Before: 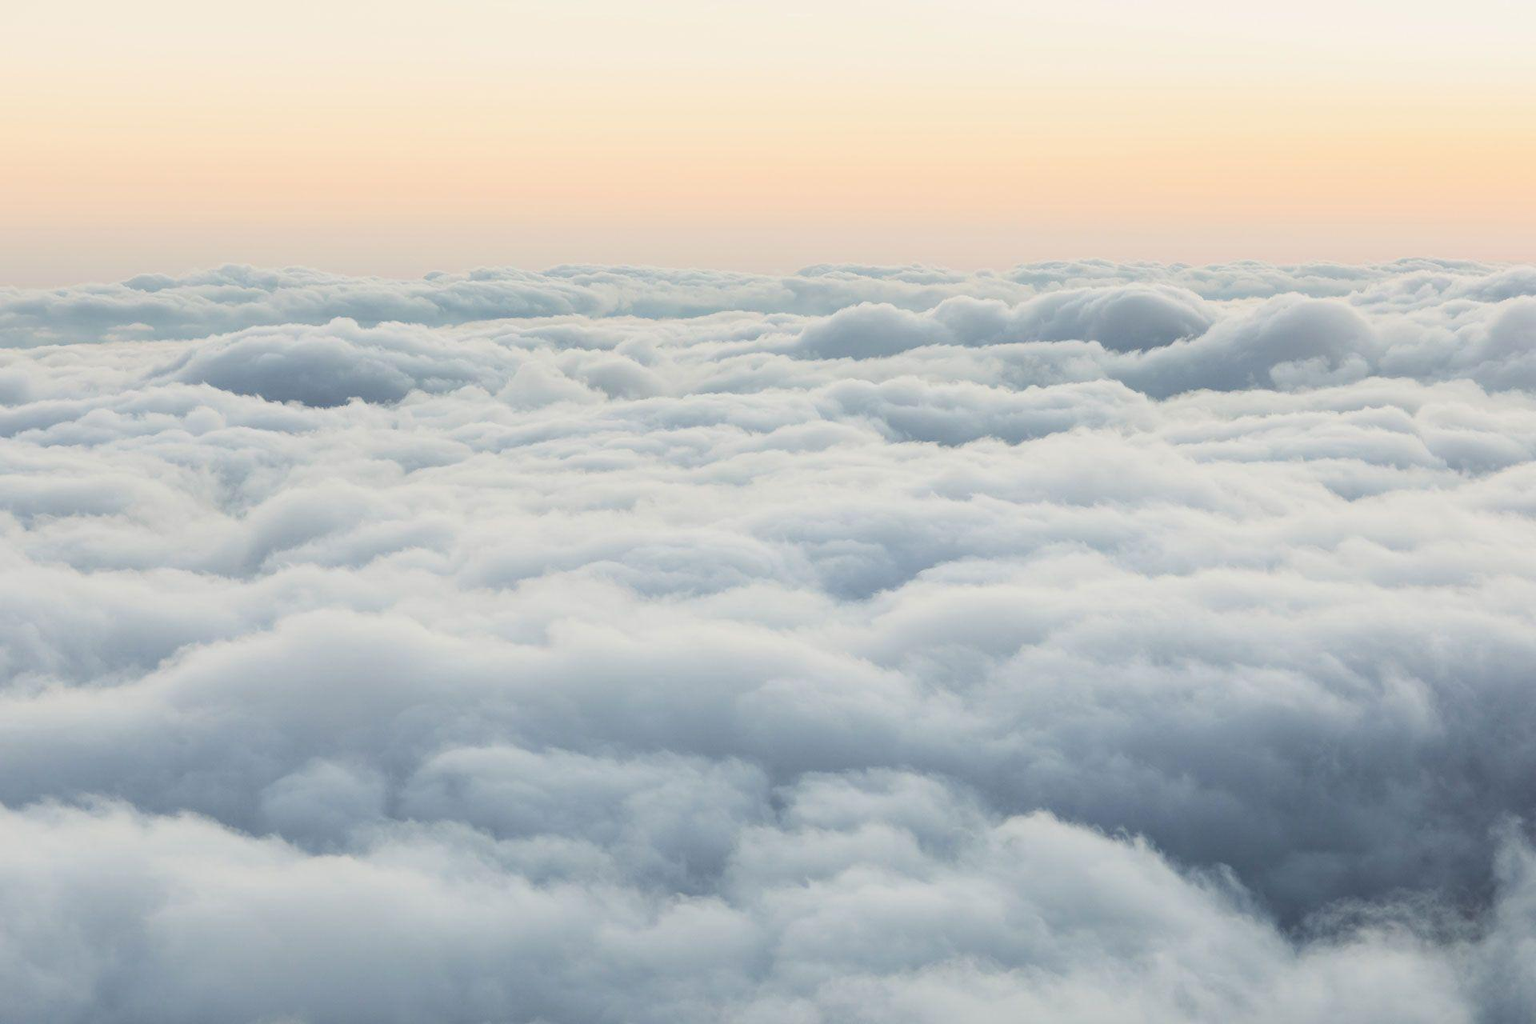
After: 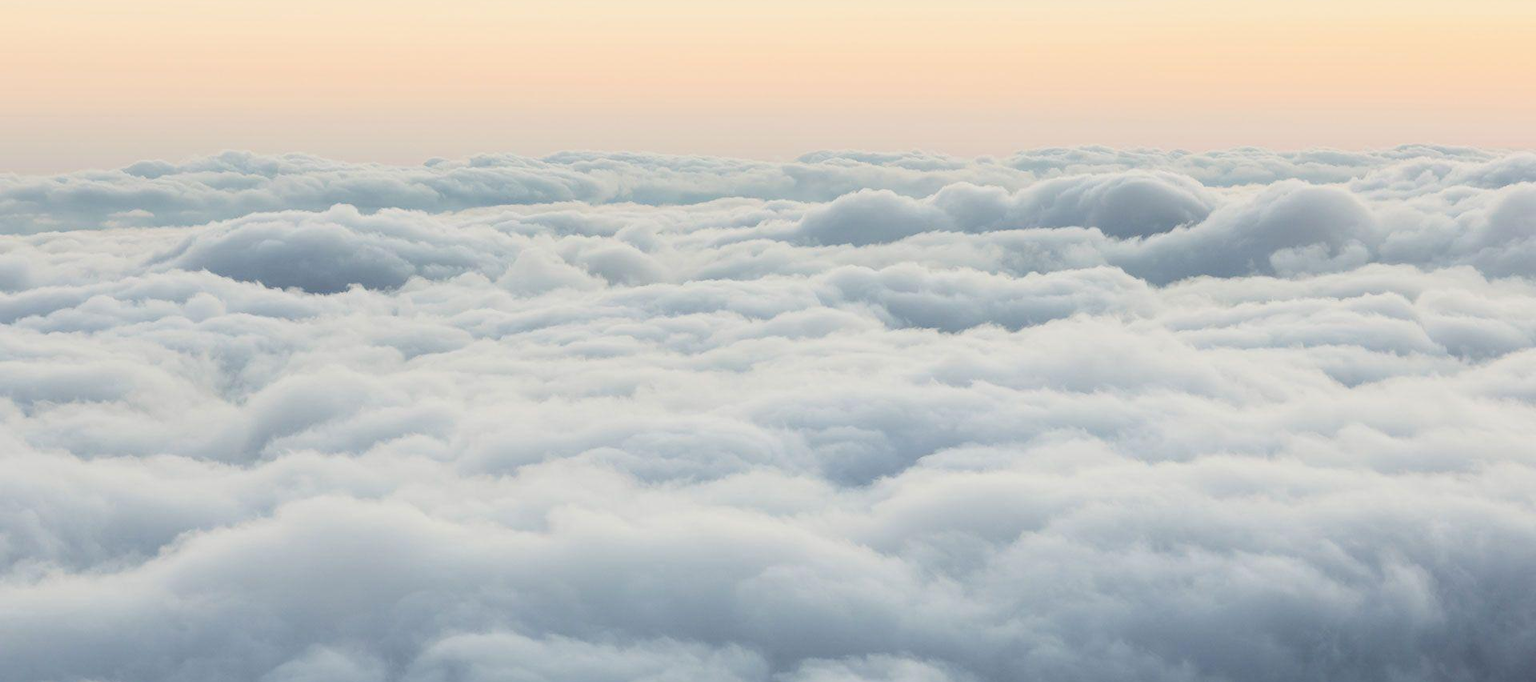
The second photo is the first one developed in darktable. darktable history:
crop: top 11.166%, bottom 22.168%
levels: levels [0, 0.499, 1]
